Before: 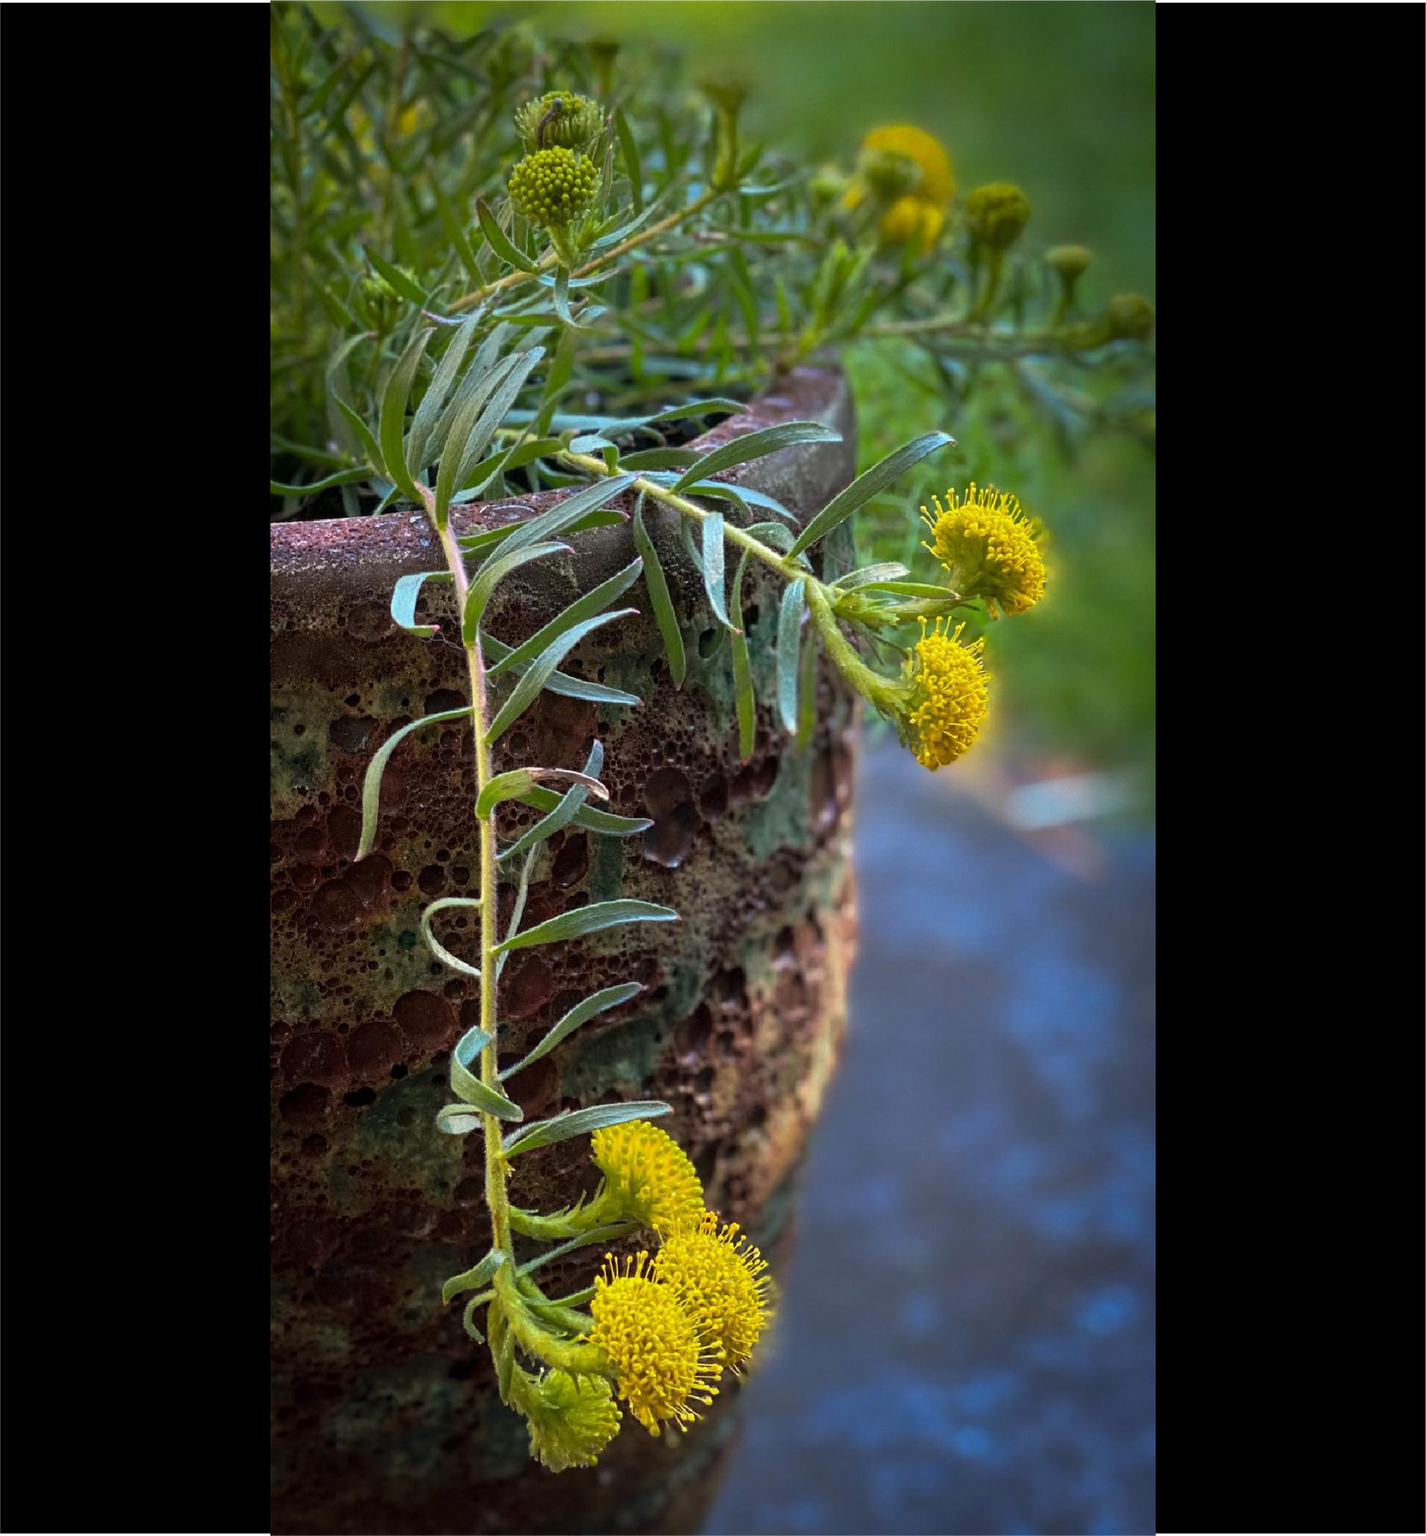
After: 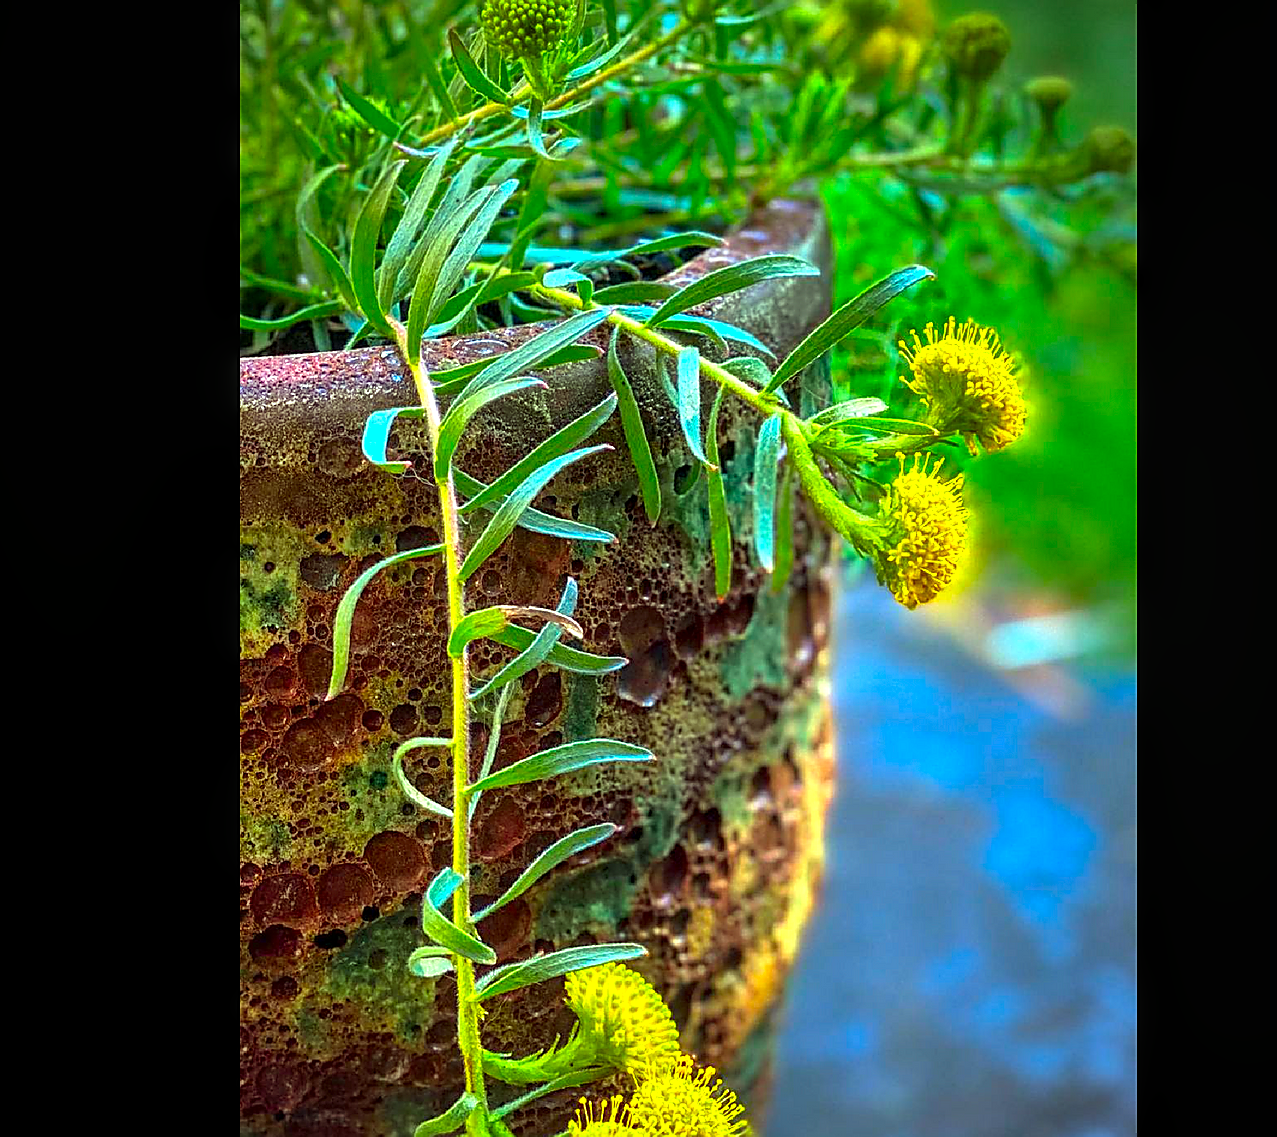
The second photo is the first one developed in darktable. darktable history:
shadows and highlights: white point adjustment 0.131, highlights -69.29, soften with gaussian
crop and rotate: left 2.367%, top 11.081%, right 9.254%, bottom 15.838%
local contrast: on, module defaults
exposure: exposure 1 EV, compensate exposure bias true, compensate highlight preservation false
color correction: highlights a* -11.21, highlights b* 9.93, saturation 1.71
vignetting: center (-0.01, 0)
sharpen: radius 1.415, amount 1.251, threshold 0.621
